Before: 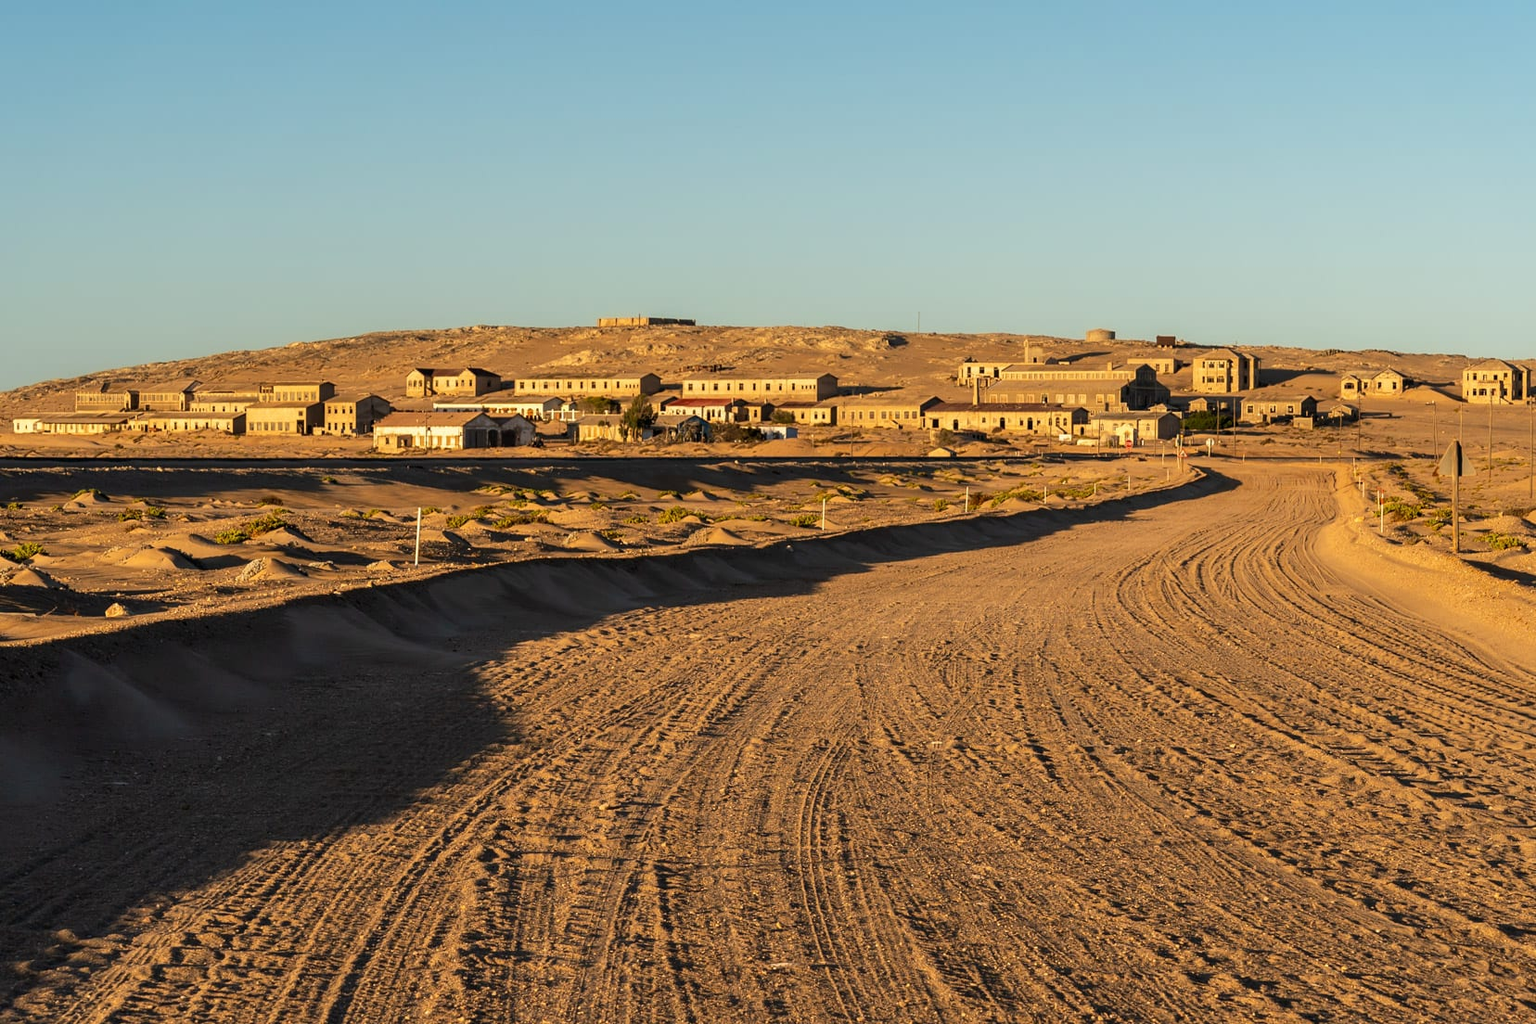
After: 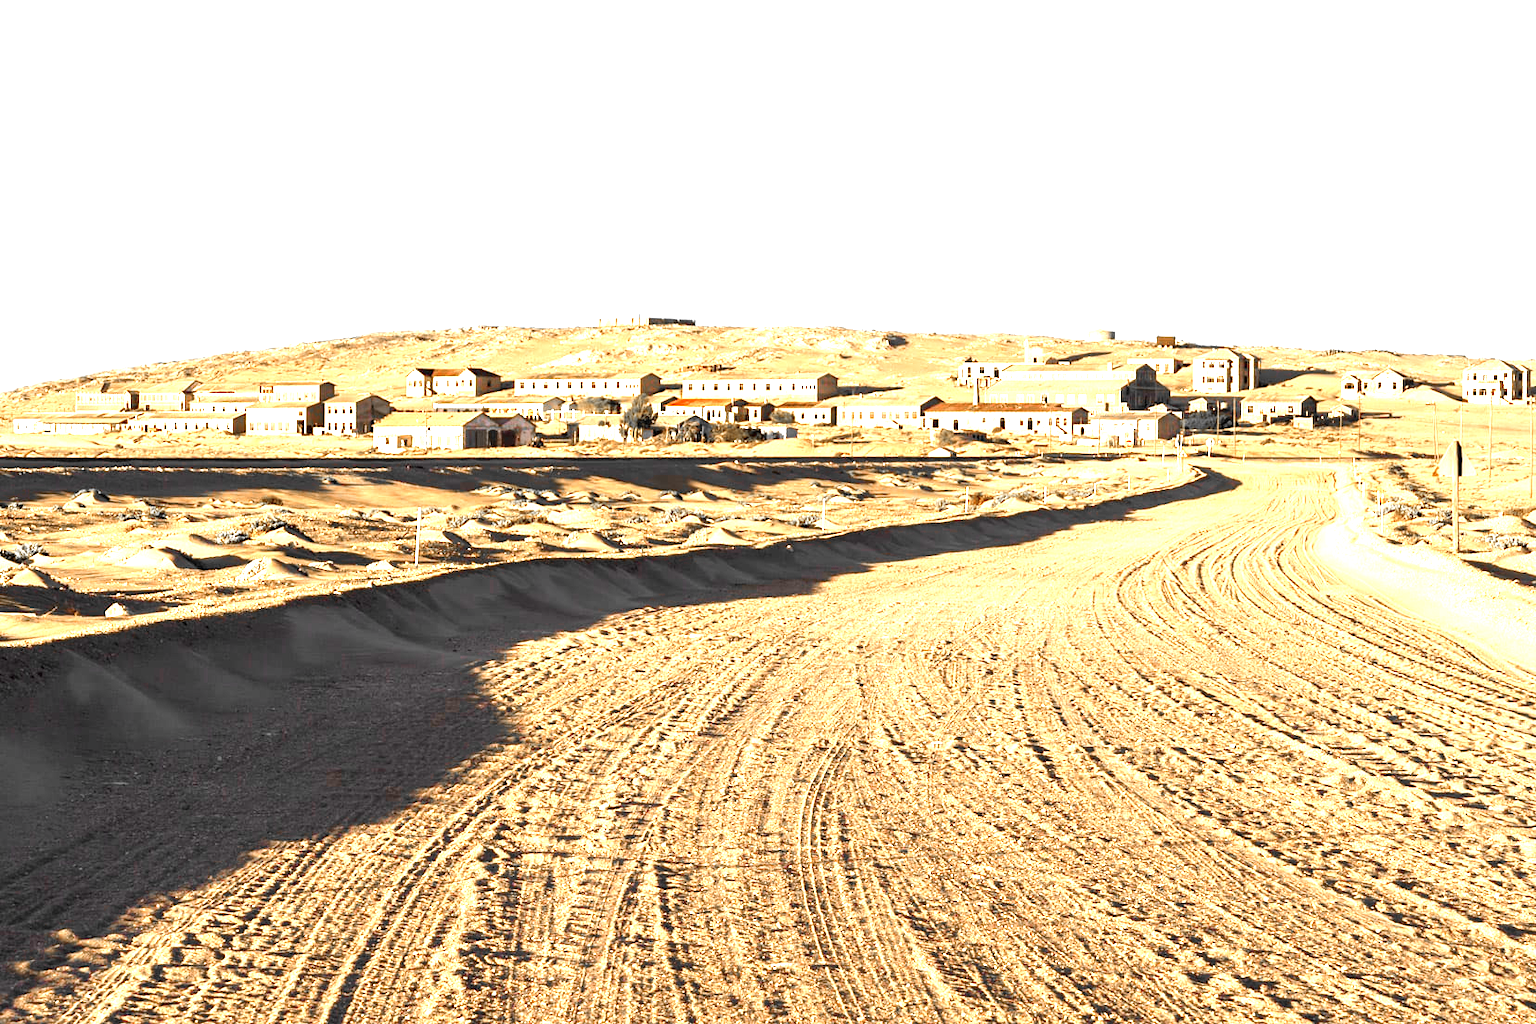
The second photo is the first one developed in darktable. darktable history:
color zones: curves: ch0 [(0, 0.65) (0.096, 0.644) (0.221, 0.539) (0.429, 0.5) (0.571, 0.5) (0.714, 0.5) (0.857, 0.5) (1, 0.65)]; ch1 [(0, 0.5) (0.143, 0.5) (0.257, -0.002) (0.429, 0.04) (0.571, -0.001) (0.714, -0.015) (0.857, 0.024) (1, 0.5)]
exposure: black level correction 0, exposure 1.2 EV, compensate exposure bias true, compensate highlight preservation false
color balance rgb: linear chroma grading › global chroma 41.916%, perceptual saturation grading › global saturation 20%, perceptual saturation grading › highlights -49.237%, perceptual saturation grading › shadows 24.415%, perceptual brilliance grading › global brilliance 9.306%, perceptual brilliance grading › shadows 14.868%, global vibrance 14.854%
